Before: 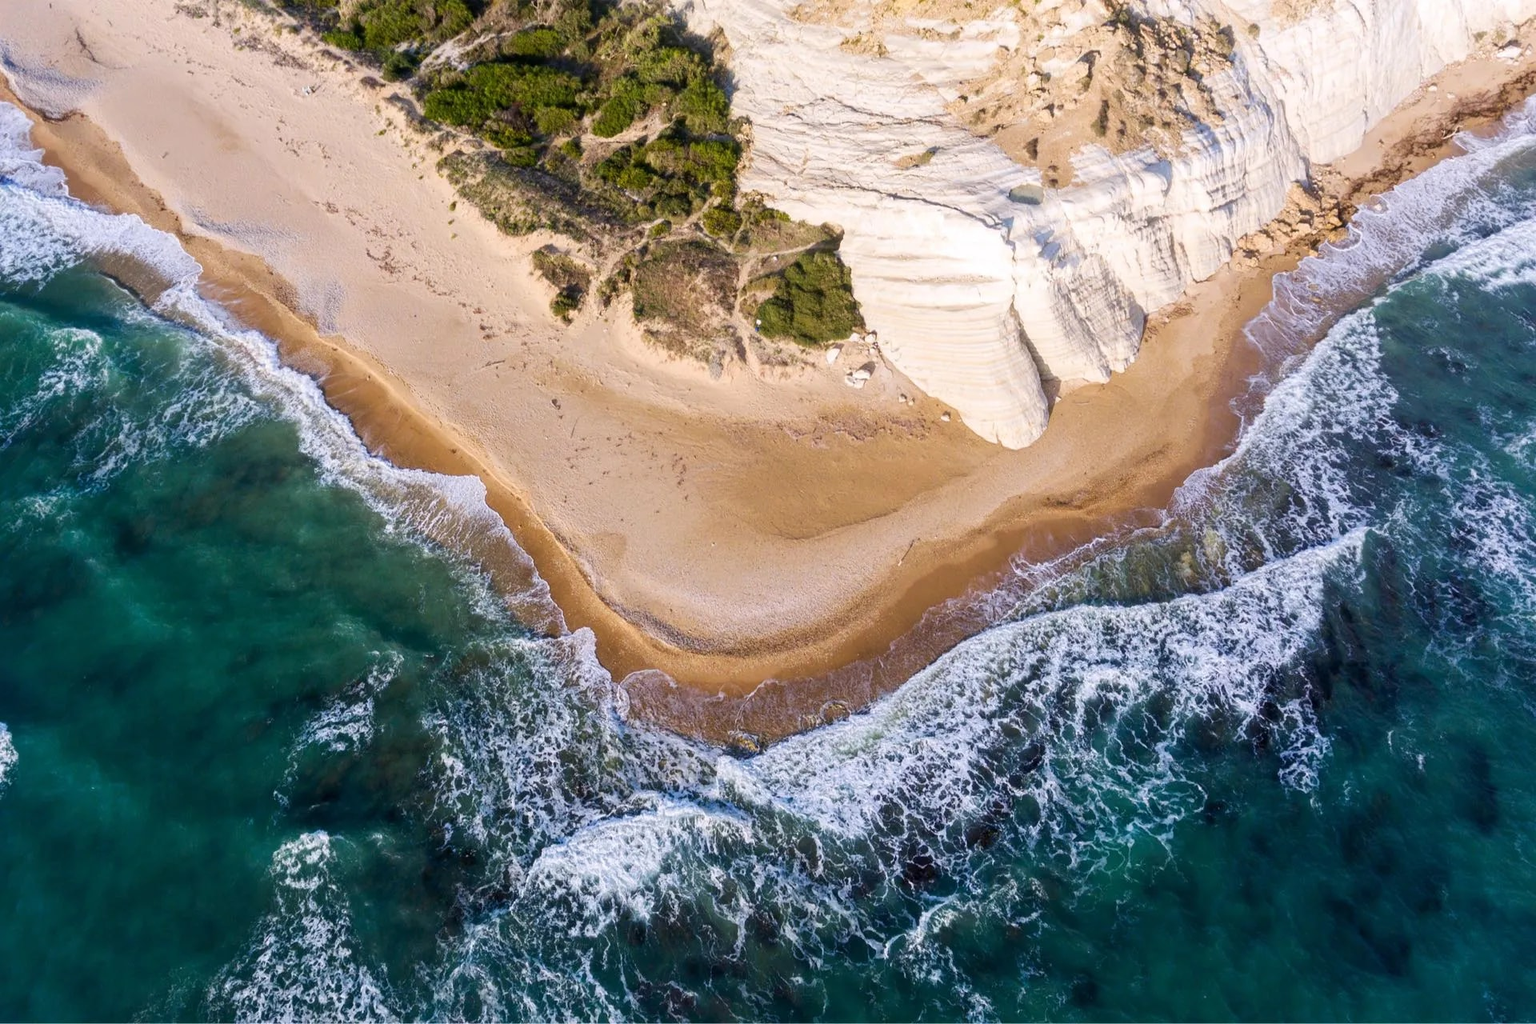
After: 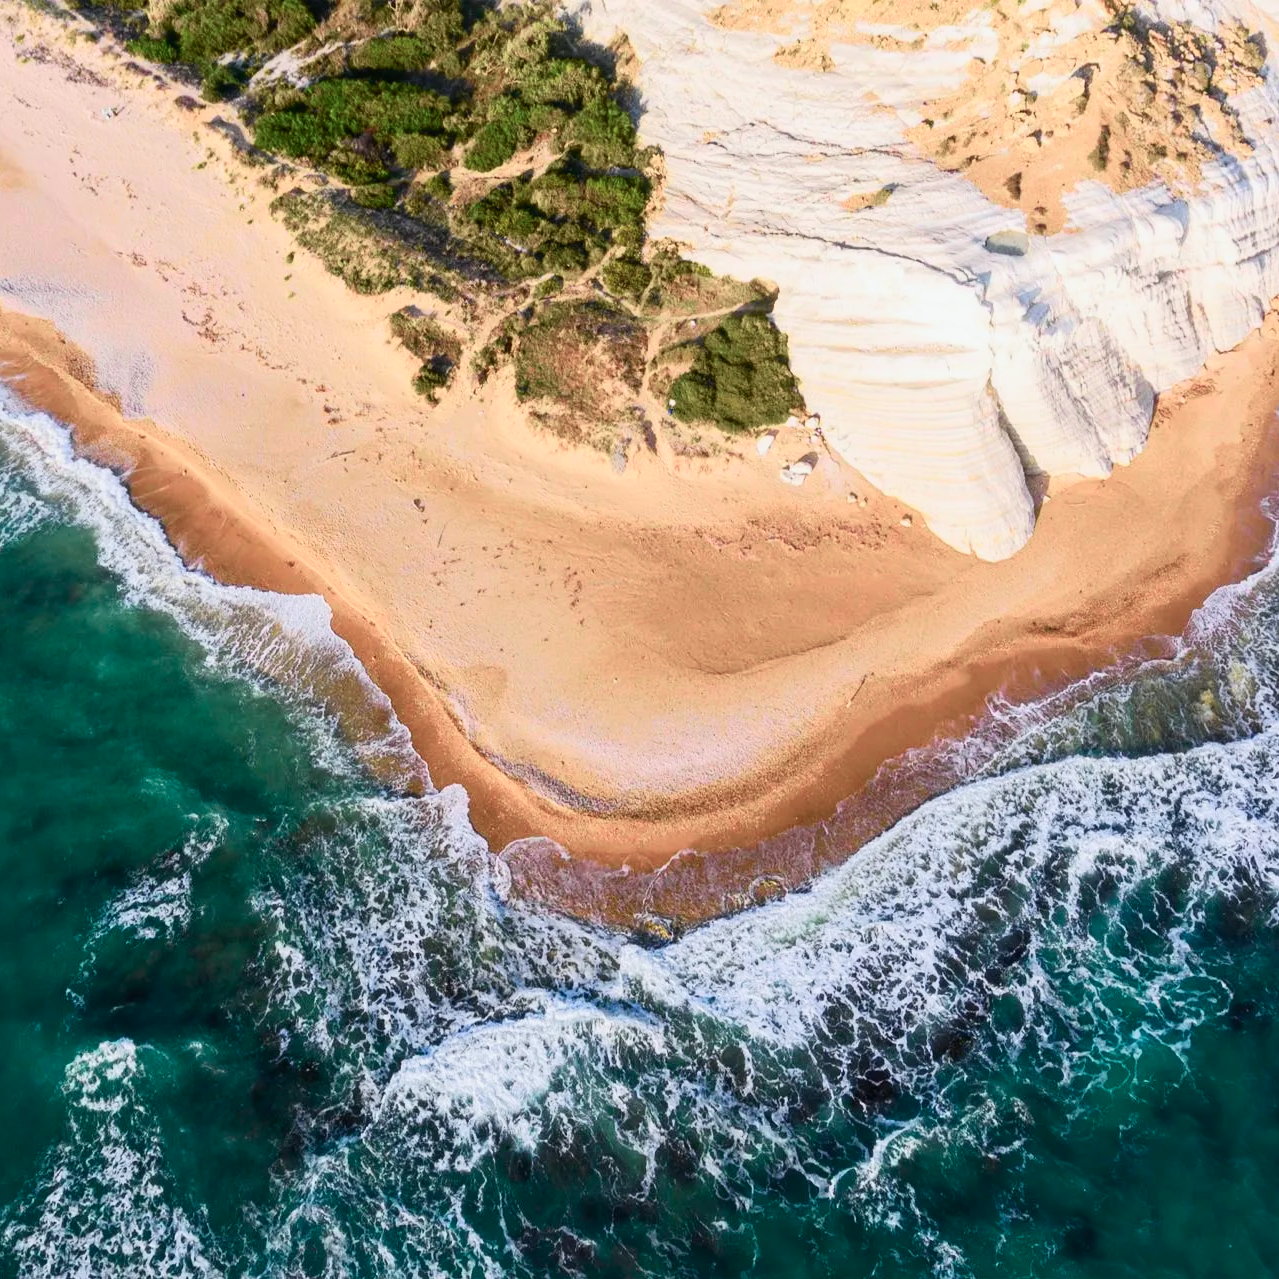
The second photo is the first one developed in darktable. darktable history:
color zones: curves: ch0 [(0, 0.5) (0.143, 0.5) (0.286, 0.5) (0.429, 0.5) (0.571, 0.5) (0.714, 0.476) (0.857, 0.5) (1, 0.5)]; ch2 [(0, 0.5) (0.143, 0.5) (0.286, 0.5) (0.429, 0.5) (0.571, 0.5) (0.714, 0.487) (0.857, 0.5) (1, 0.5)]
crop and rotate: left 14.385%, right 18.948%
tone curve: curves: ch0 [(0, 0.013) (0.104, 0.103) (0.258, 0.267) (0.448, 0.487) (0.709, 0.794) (0.895, 0.915) (0.994, 0.971)]; ch1 [(0, 0) (0.335, 0.298) (0.446, 0.413) (0.488, 0.484) (0.515, 0.508) (0.584, 0.623) (0.635, 0.661) (1, 1)]; ch2 [(0, 0) (0.314, 0.306) (0.436, 0.447) (0.502, 0.503) (0.538, 0.541) (0.568, 0.603) (0.641, 0.635) (0.717, 0.701) (1, 1)], color space Lab, independent channels, preserve colors none
